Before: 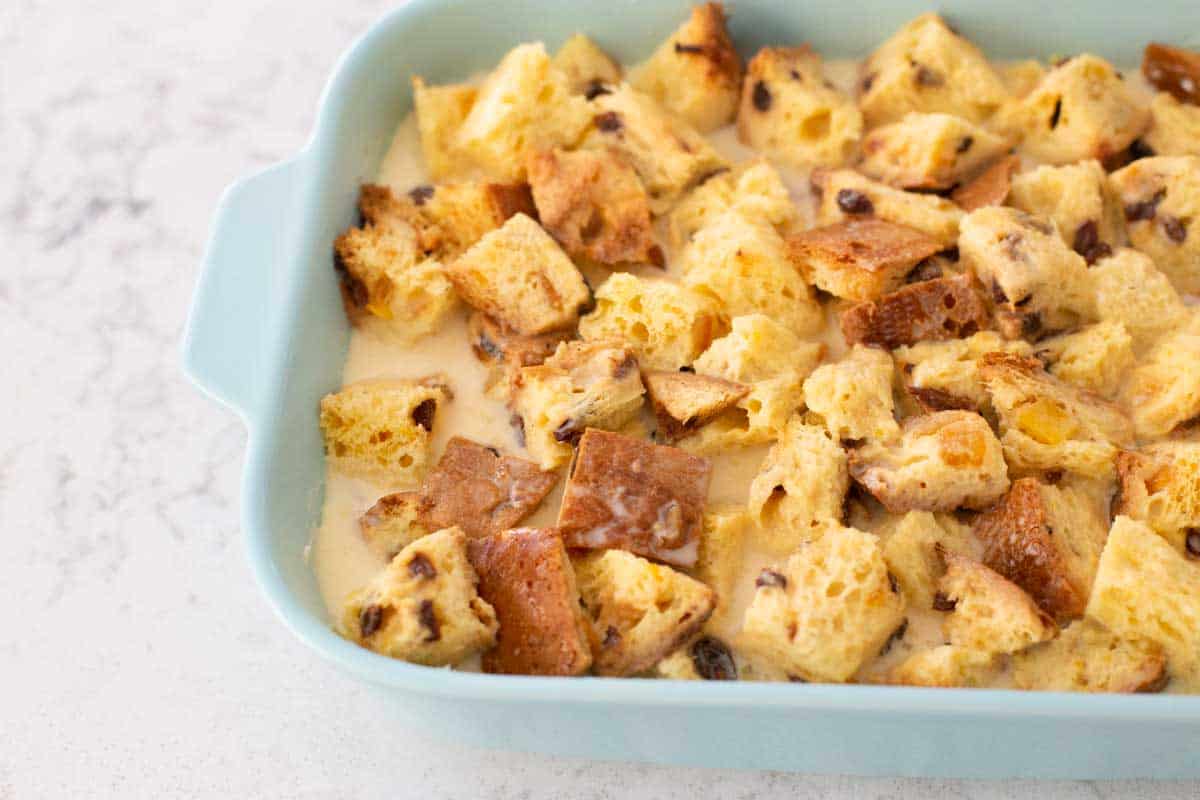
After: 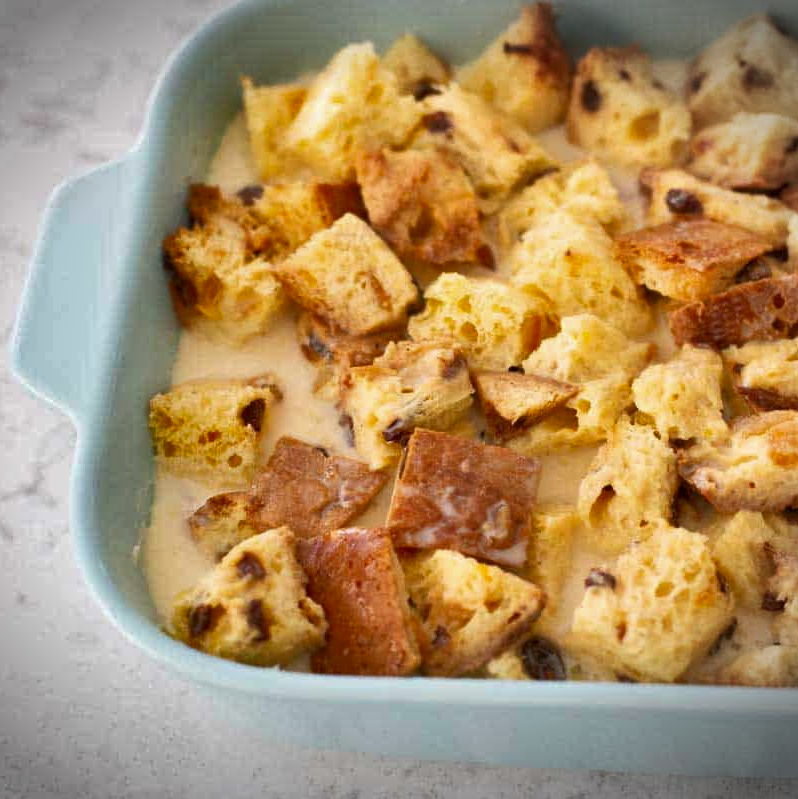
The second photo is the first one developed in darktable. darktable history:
crop and rotate: left 14.329%, right 19.12%
shadows and highlights: shadows 74.69, highlights -60.68, soften with gaussian
vignetting: fall-off start 97.19%, brightness -0.689, width/height ratio 1.184, unbound false
